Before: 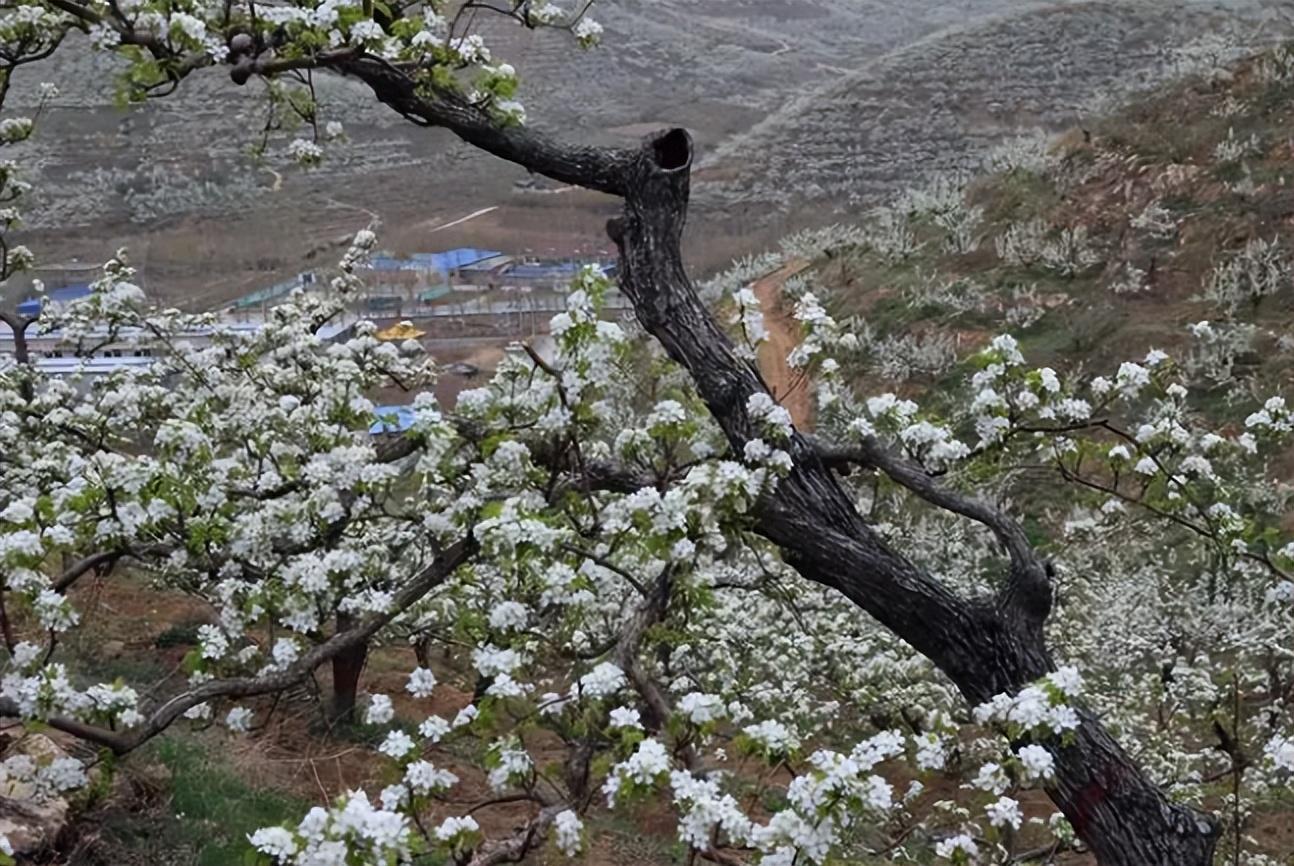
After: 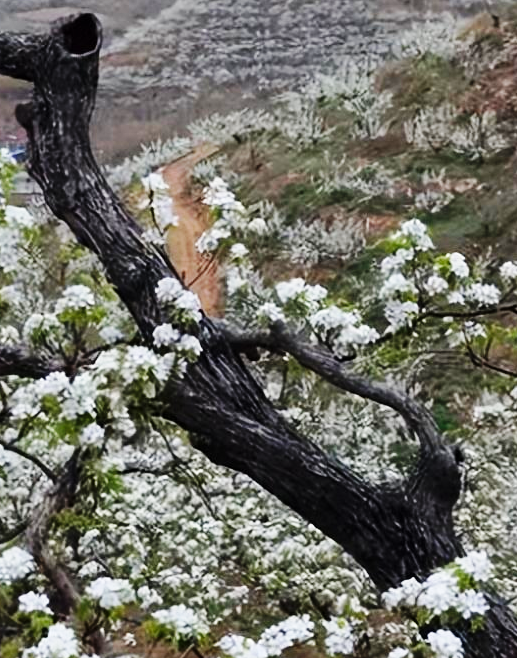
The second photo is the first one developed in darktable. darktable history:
base curve: curves: ch0 [(0, 0) (0.032, 0.025) (0.121, 0.166) (0.206, 0.329) (0.605, 0.79) (1, 1)], preserve colors none
crop: left 45.721%, top 13.393%, right 14.118%, bottom 10.01%
shadows and highlights: shadows 25, highlights -48, soften with gaussian
